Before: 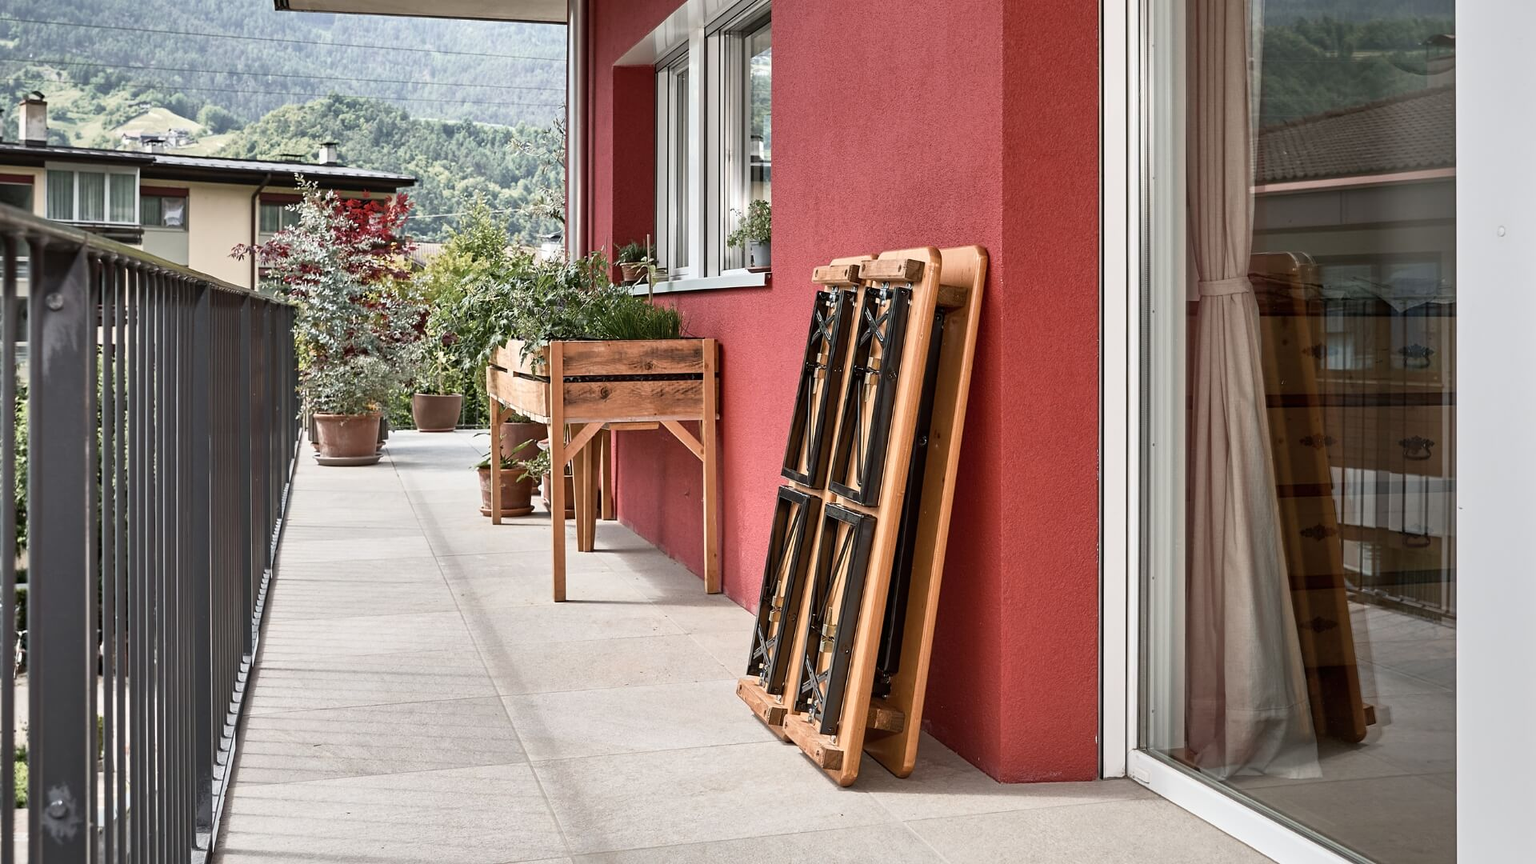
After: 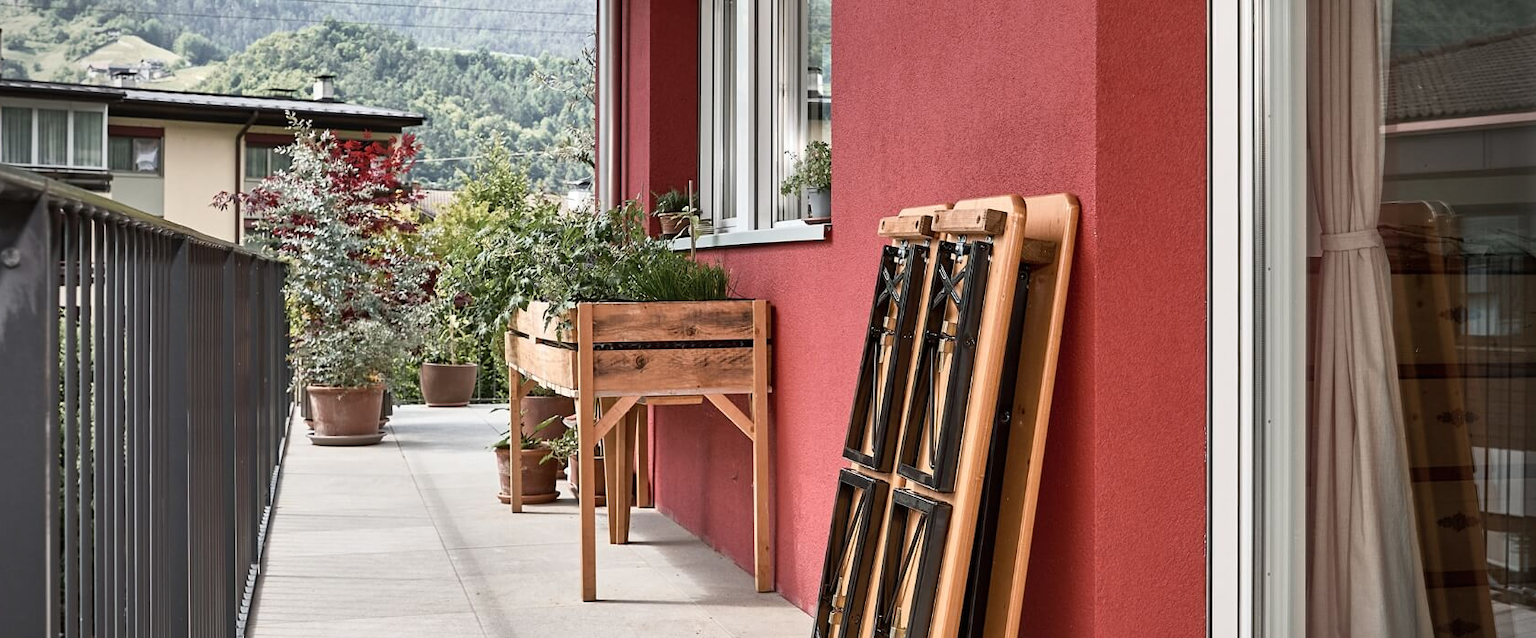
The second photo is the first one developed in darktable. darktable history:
vignetting: fall-off radius 60.92%
crop: left 3.015%, top 8.969%, right 9.647%, bottom 26.457%
